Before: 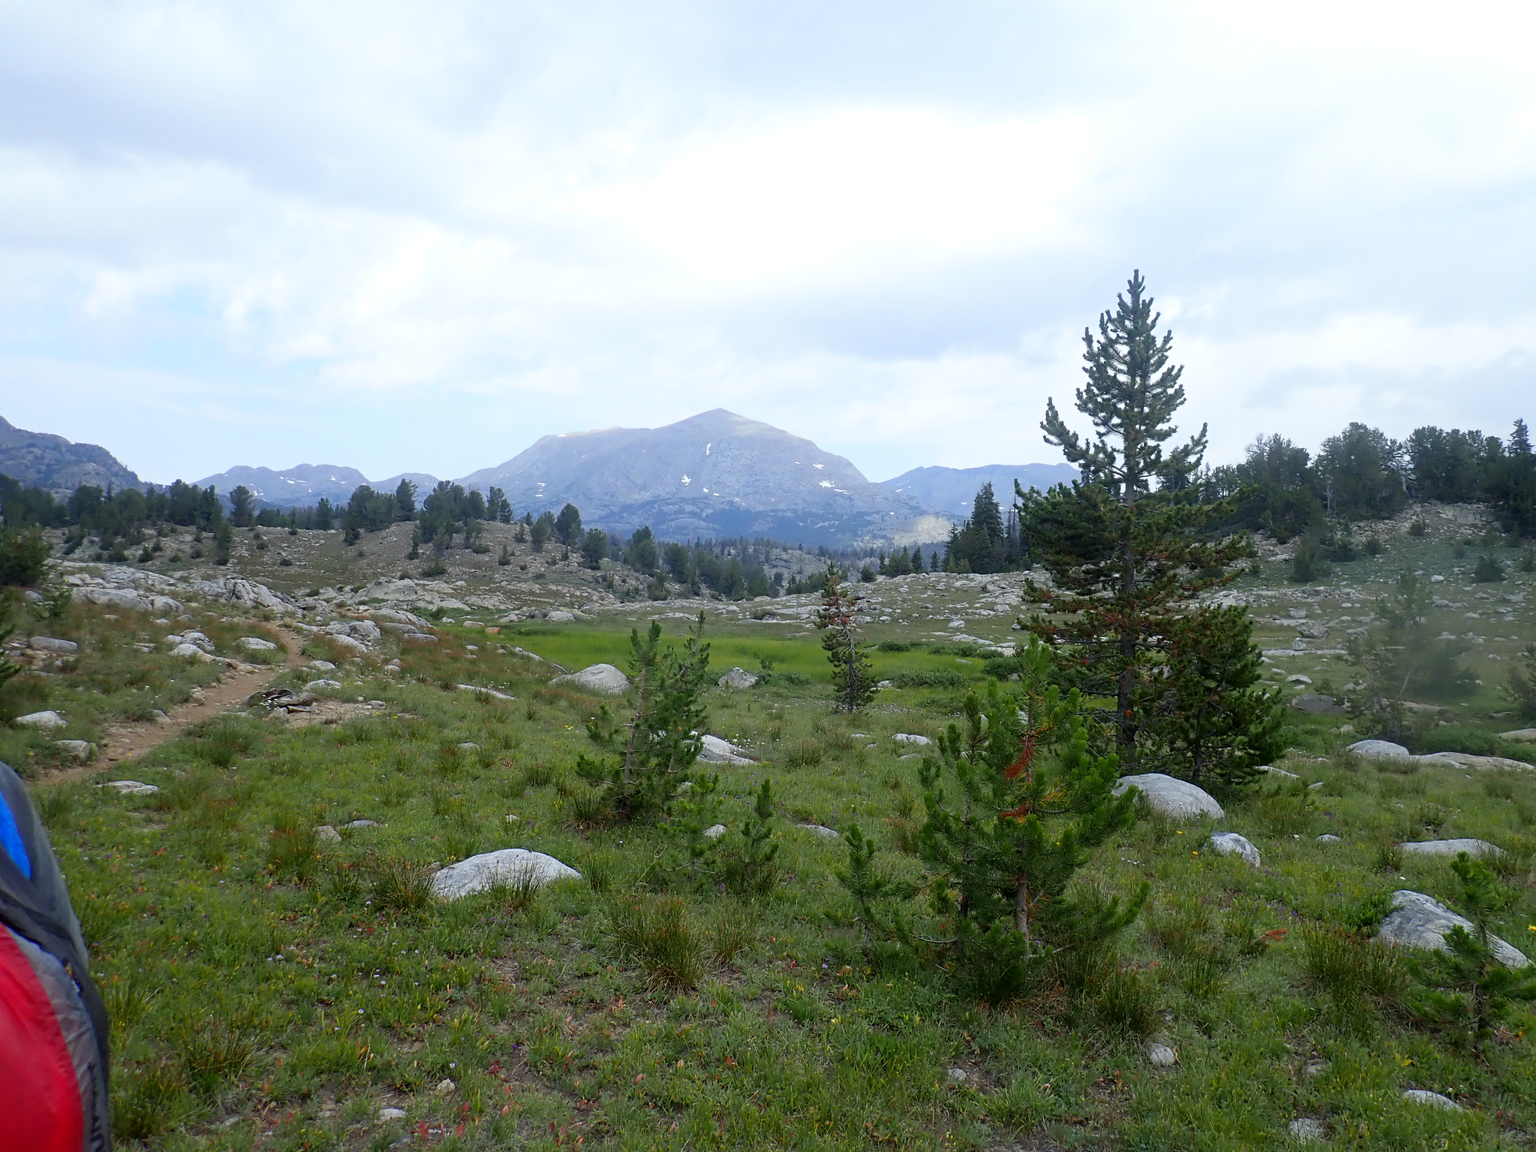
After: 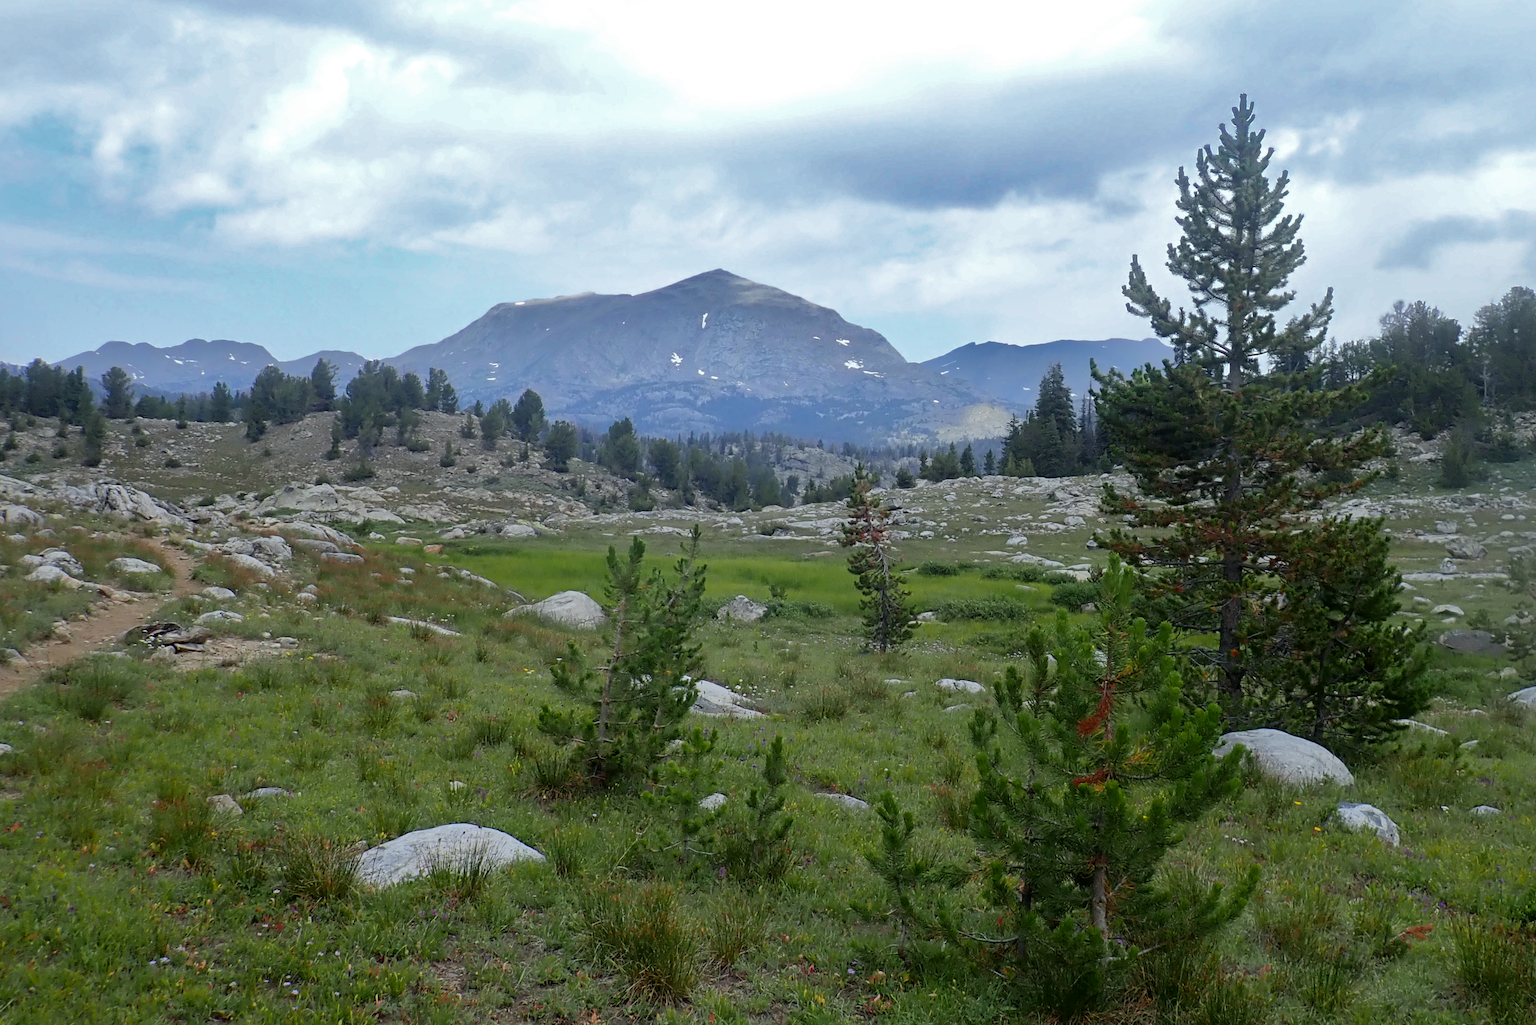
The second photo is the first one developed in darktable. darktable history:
shadows and highlights: shadows -19.91, highlights -73.15
crop: left 9.712%, top 16.928%, right 10.845%, bottom 12.332%
tone equalizer: on, module defaults
